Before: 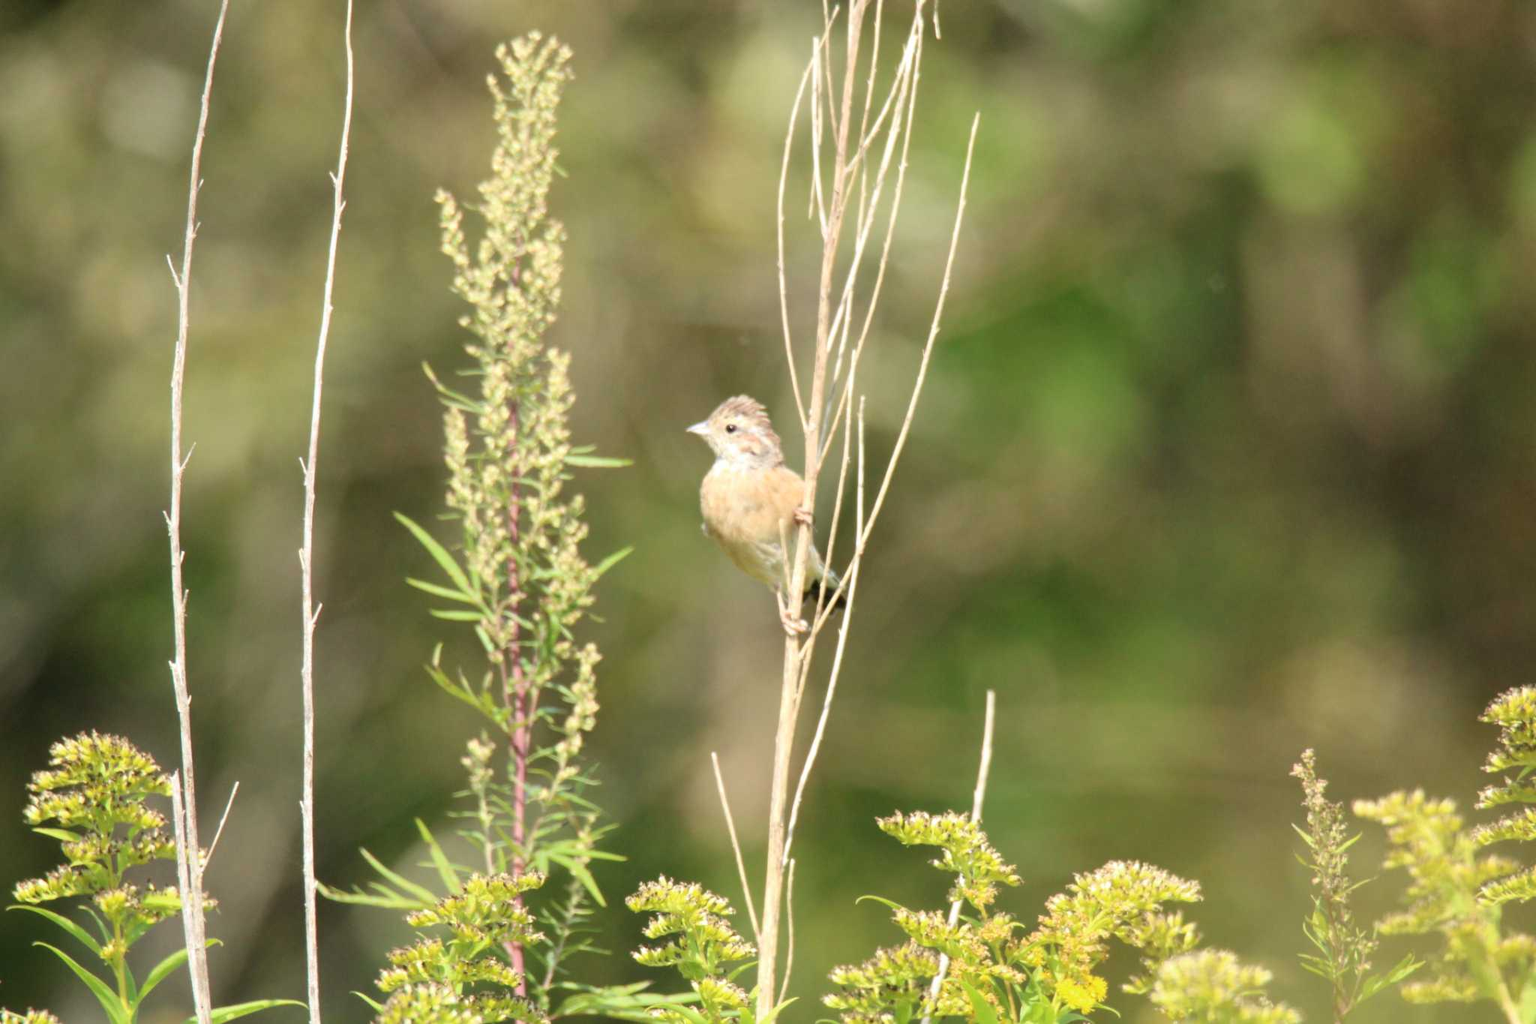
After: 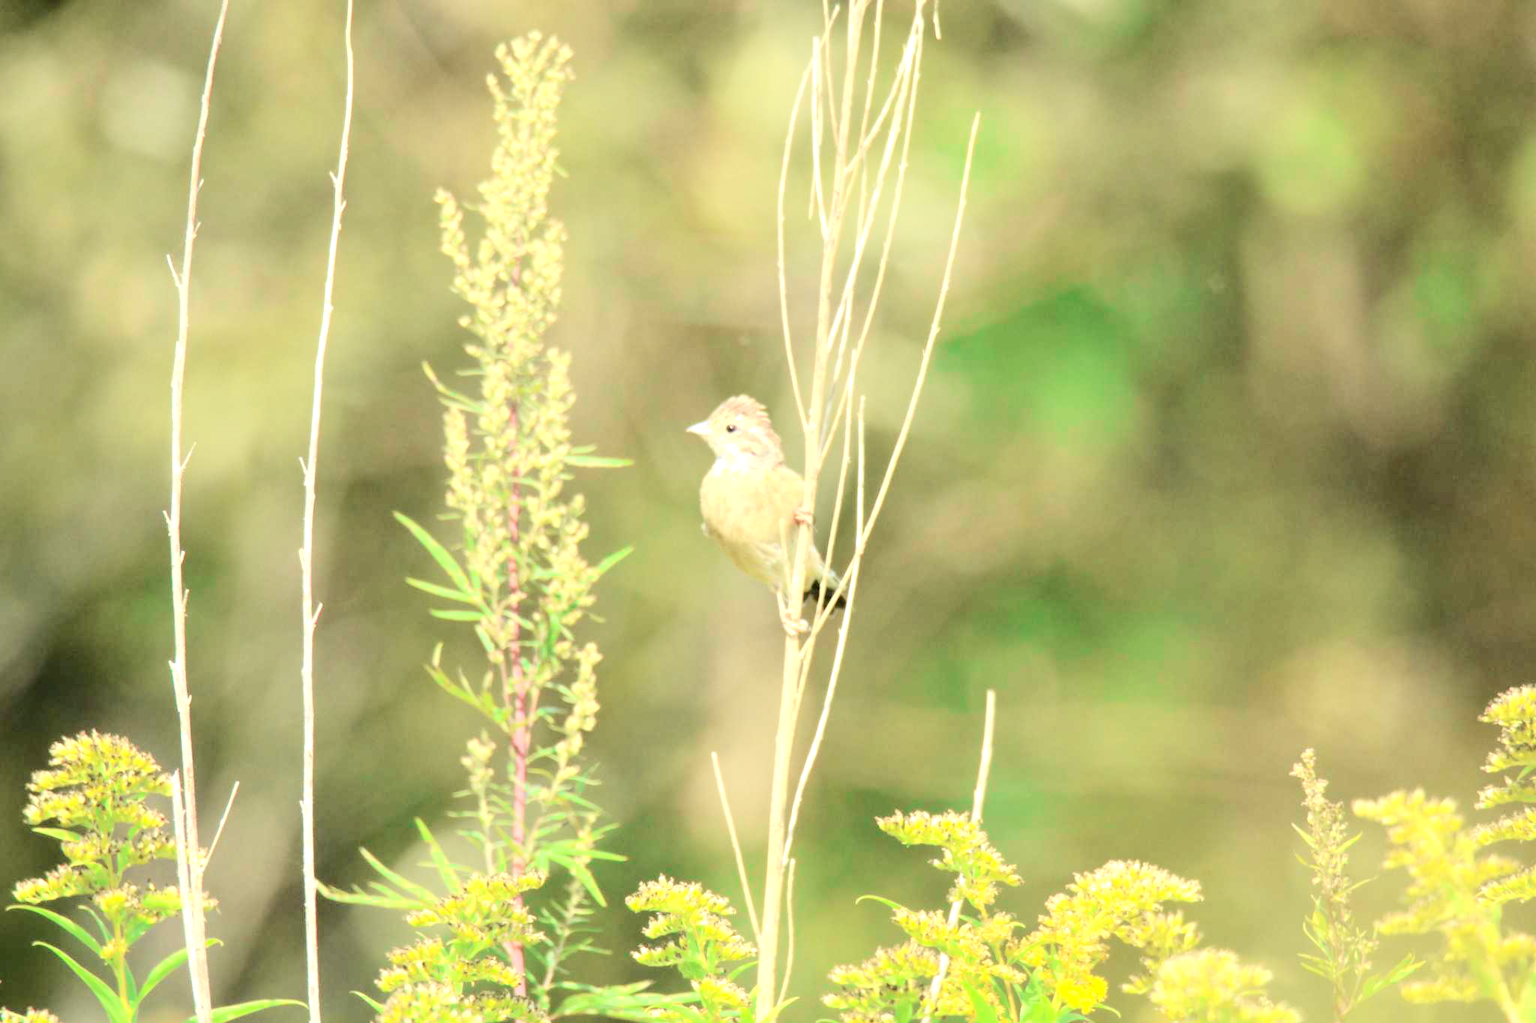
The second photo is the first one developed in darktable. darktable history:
tone curve: curves: ch0 [(0, 0.026) (0.104, 0.1) (0.233, 0.262) (0.398, 0.507) (0.498, 0.621) (0.65, 0.757) (0.835, 0.883) (1, 0.961)]; ch1 [(0, 0) (0.346, 0.307) (0.408, 0.369) (0.453, 0.457) (0.482, 0.476) (0.502, 0.498) (0.521, 0.503) (0.553, 0.554) (0.638, 0.646) (0.693, 0.727) (1, 1)]; ch2 [(0, 0) (0.366, 0.337) (0.434, 0.46) (0.485, 0.494) (0.5, 0.494) (0.511, 0.508) (0.537, 0.55) (0.579, 0.599) (0.663, 0.67) (1, 1)], color space Lab, independent channels, preserve colors none
exposure: exposure 0.74 EV, compensate highlight preservation false
